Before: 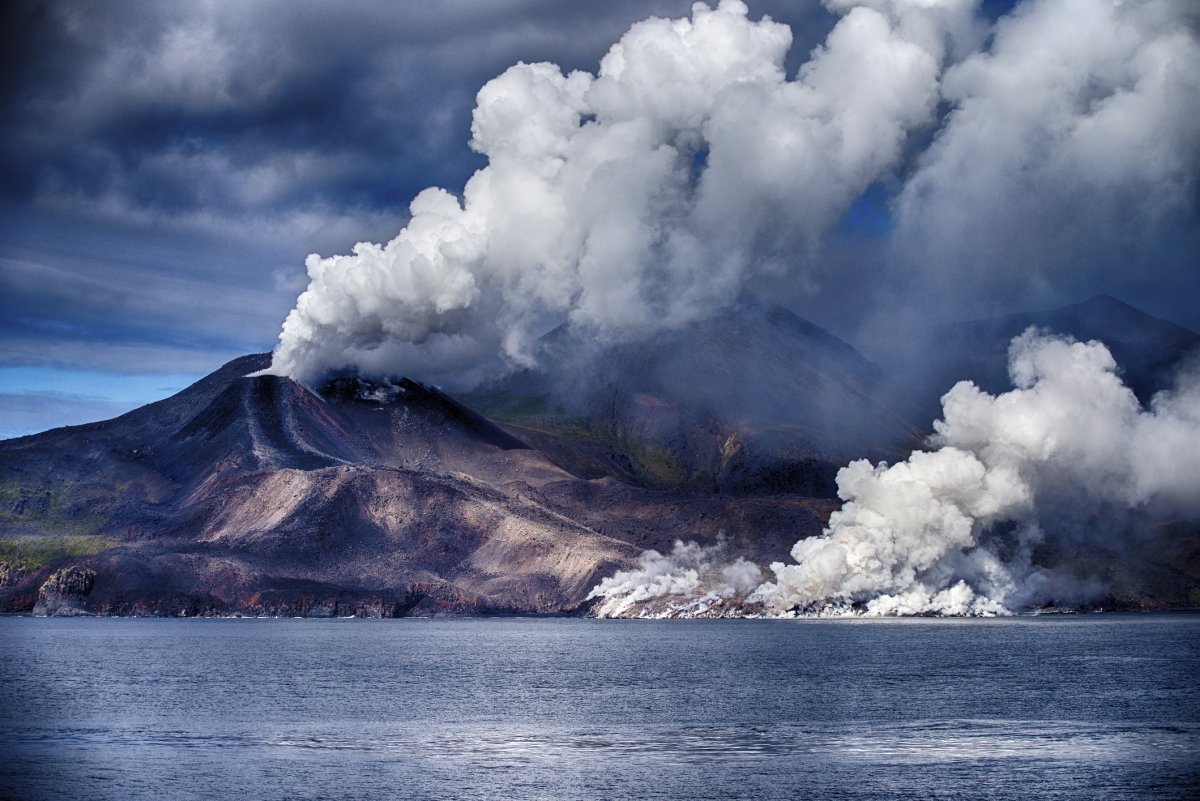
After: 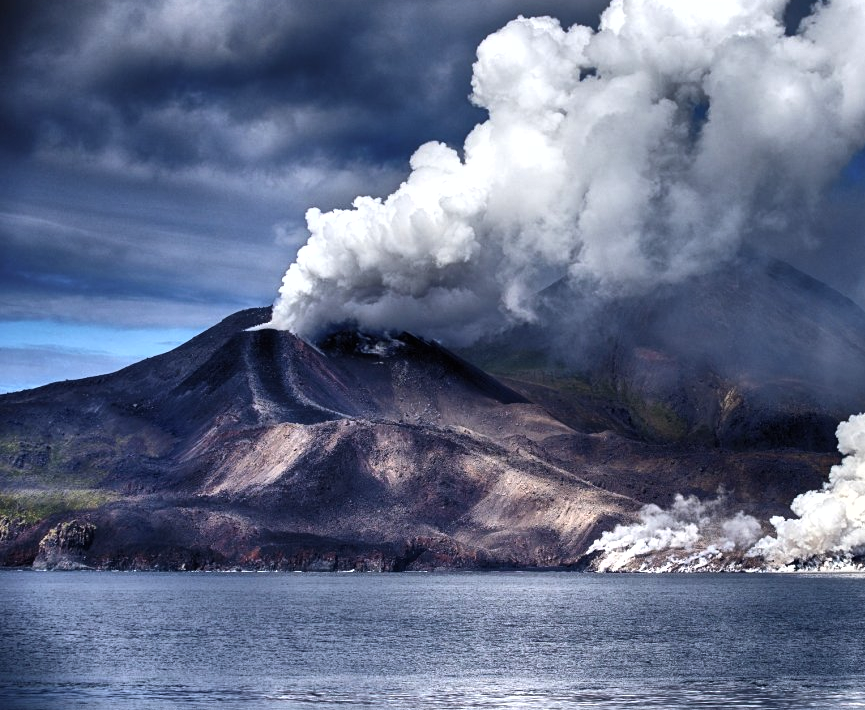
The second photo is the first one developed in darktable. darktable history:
crop: top 5.791%, right 27.836%, bottom 5.528%
color balance rgb: perceptual saturation grading › global saturation 0.173%, perceptual brilliance grading › global brilliance 15.281%, perceptual brilliance grading › shadows -34.944%
shadows and highlights: shadows 58.23, soften with gaussian
